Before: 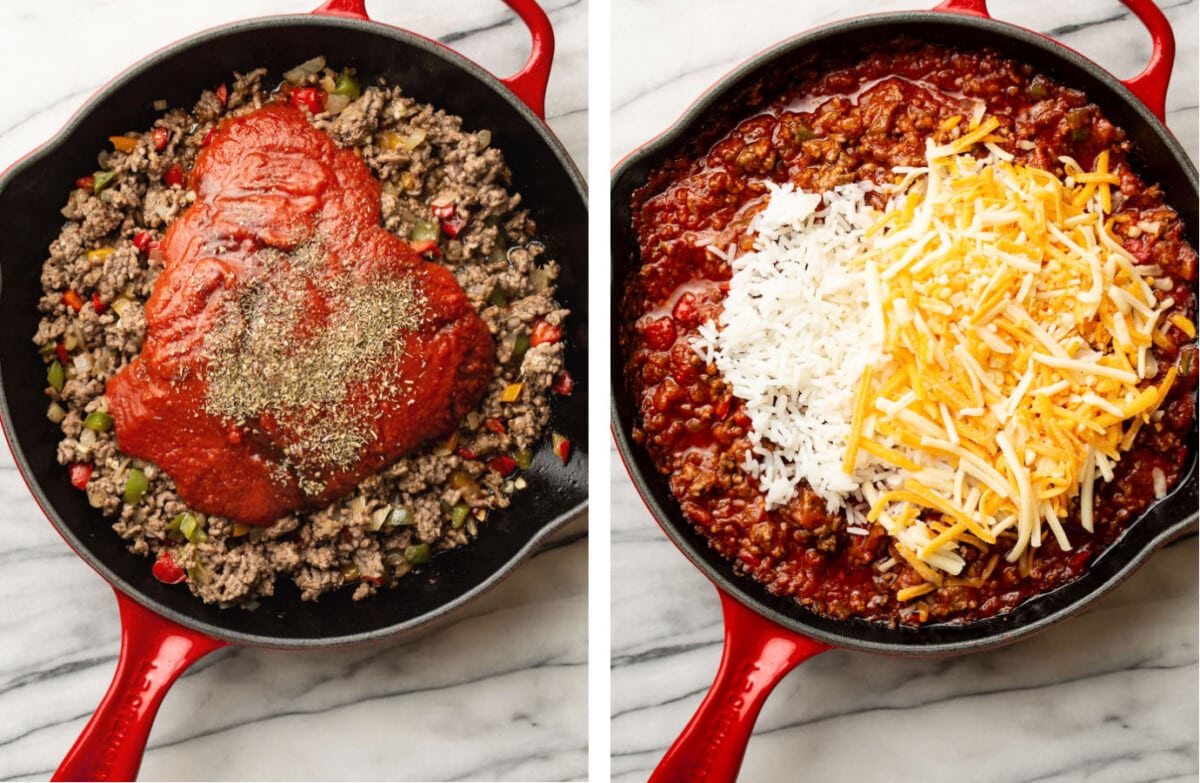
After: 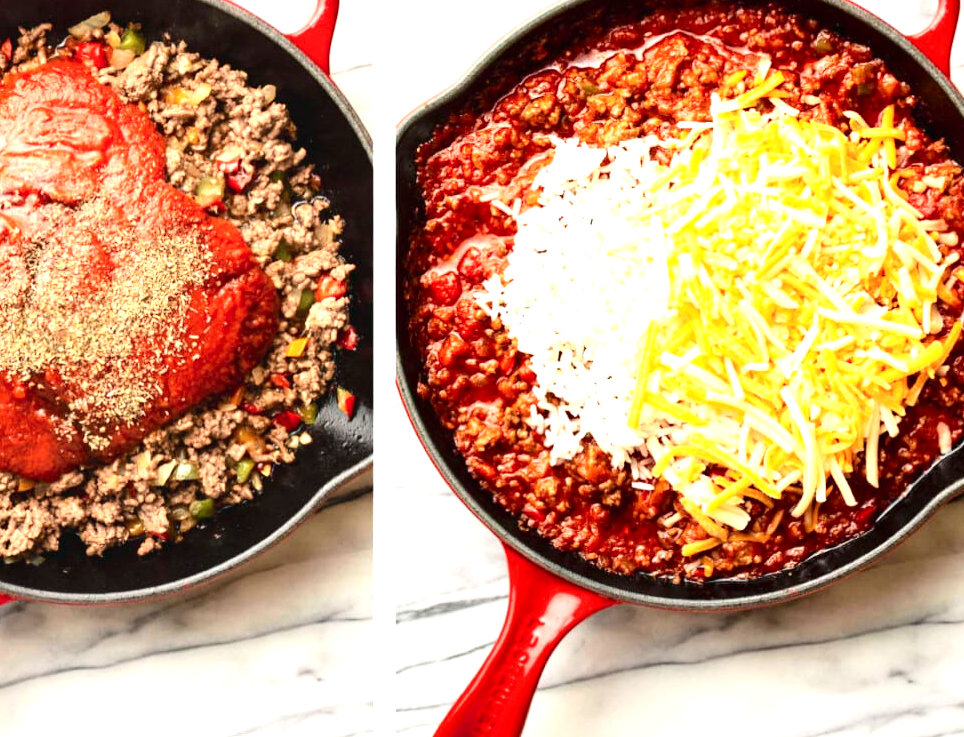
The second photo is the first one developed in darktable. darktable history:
exposure: exposure 1.151 EV, compensate highlight preservation false
tone curve: curves: ch0 [(0, 0.01) (0.037, 0.032) (0.131, 0.108) (0.275, 0.258) (0.483, 0.512) (0.61, 0.661) (0.696, 0.742) (0.792, 0.834) (0.911, 0.936) (0.997, 0.995)]; ch1 [(0, 0) (0.308, 0.29) (0.425, 0.411) (0.503, 0.502) (0.529, 0.543) (0.683, 0.706) (0.746, 0.77) (1, 1)]; ch2 [(0, 0) (0.225, 0.214) (0.334, 0.339) (0.401, 0.415) (0.485, 0.487) (0.502, 0.502) (0.525, 0.523) (0.545, 0.552) (0.587, 0.61) (0.636, 0.654) (0.711, 0.729) (0.845, 0.855) (0.998, 0.977)], color space Lab, independent channels
crop and rotate: left 17.941%, top 5.775%, right 1.677%
